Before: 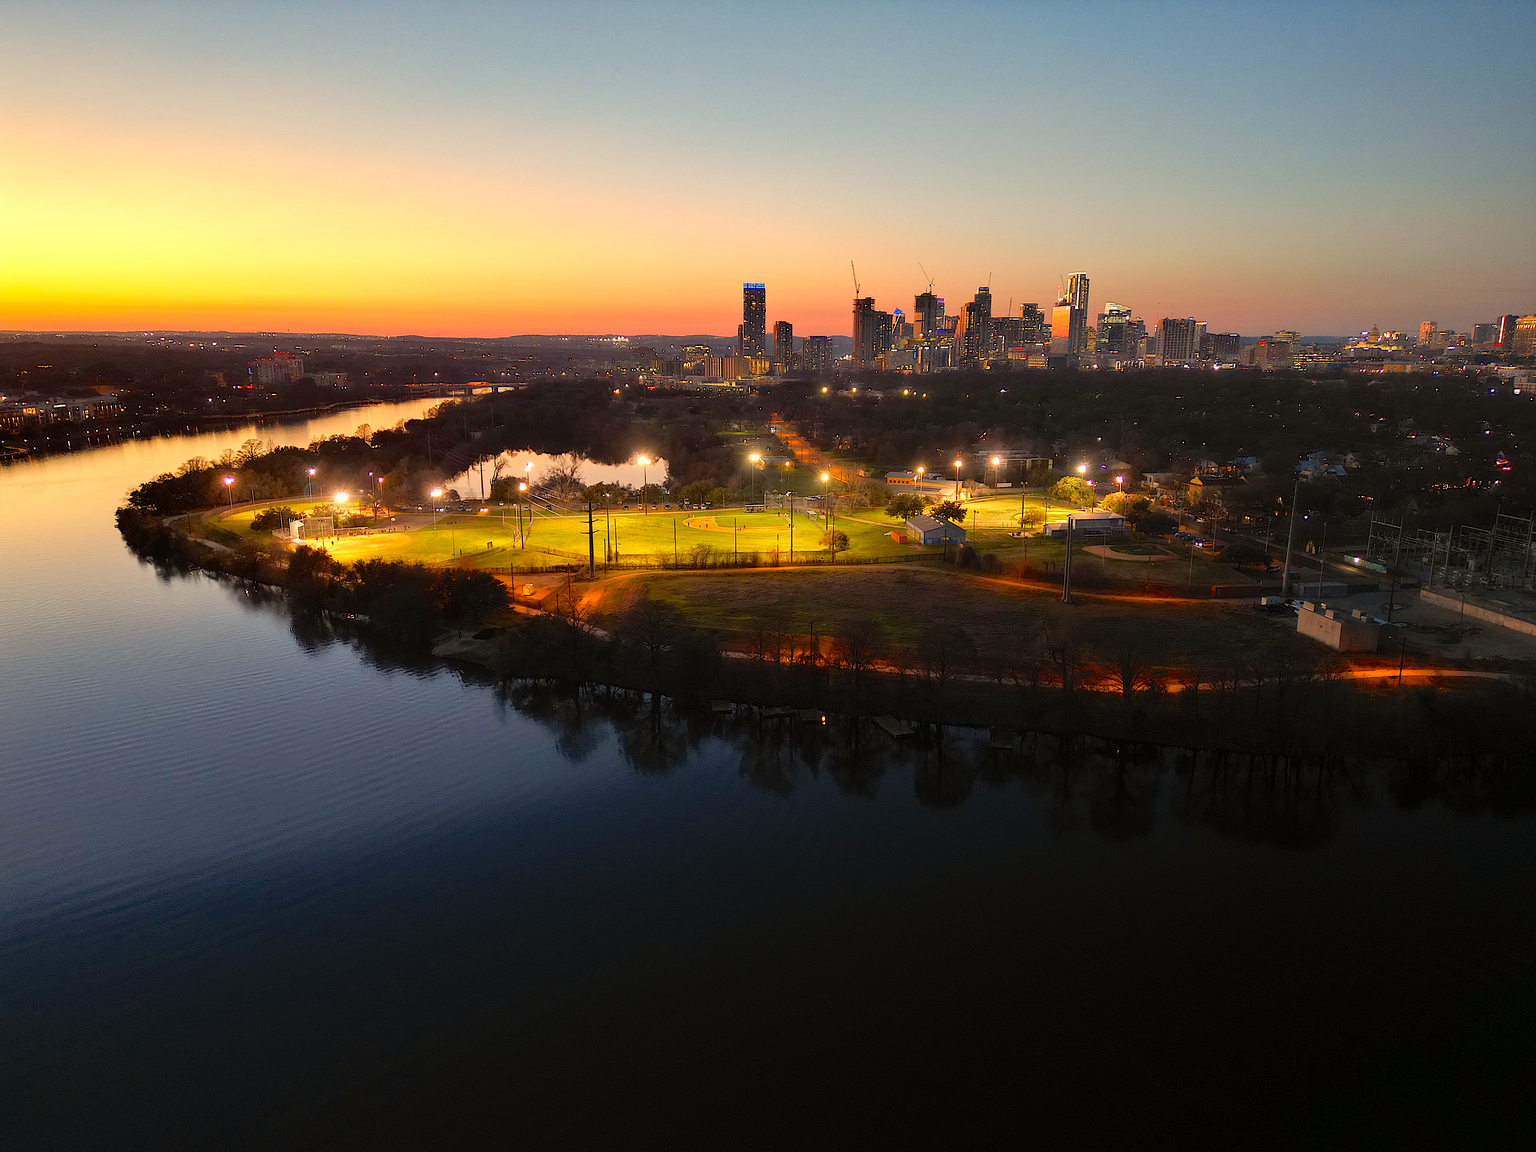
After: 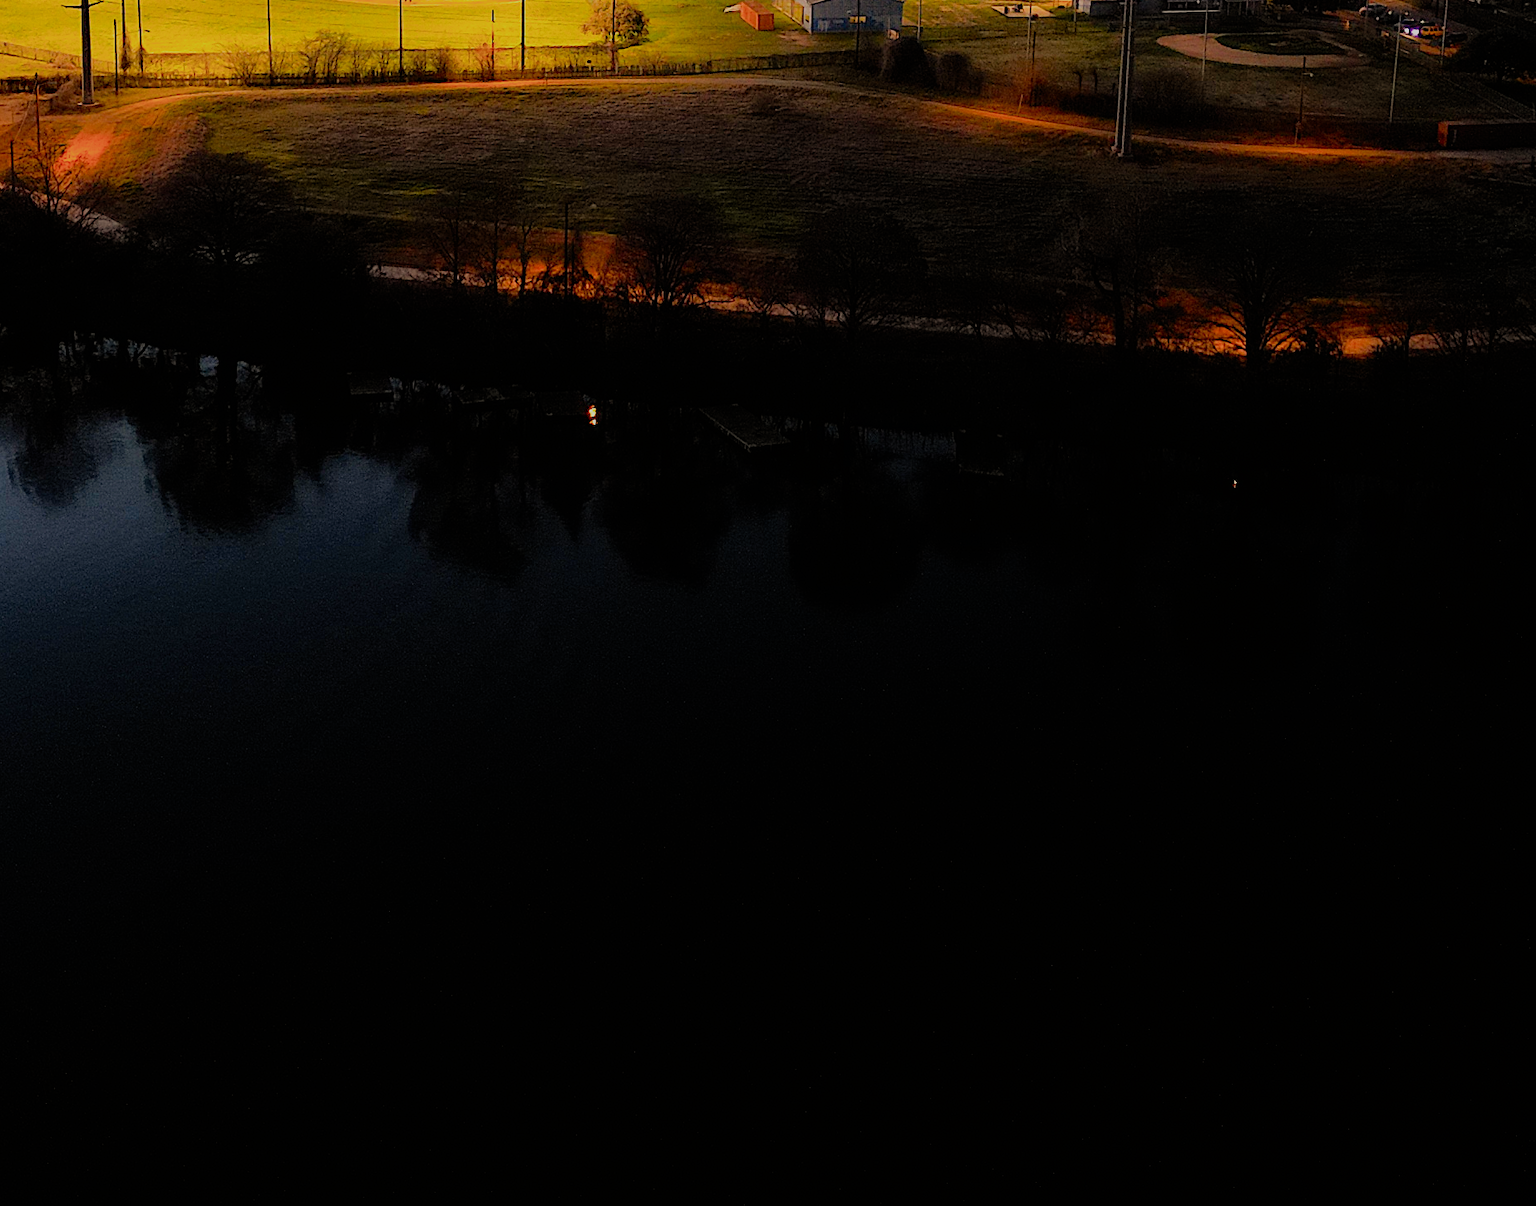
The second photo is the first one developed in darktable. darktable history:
crop: left 35.954%, top 46.024%, right 18.2%, bottom 5.878%
filmic rgb: black relative exposure -6.16 EV, white relative exposure 6.98 EV, hardness 2.24
